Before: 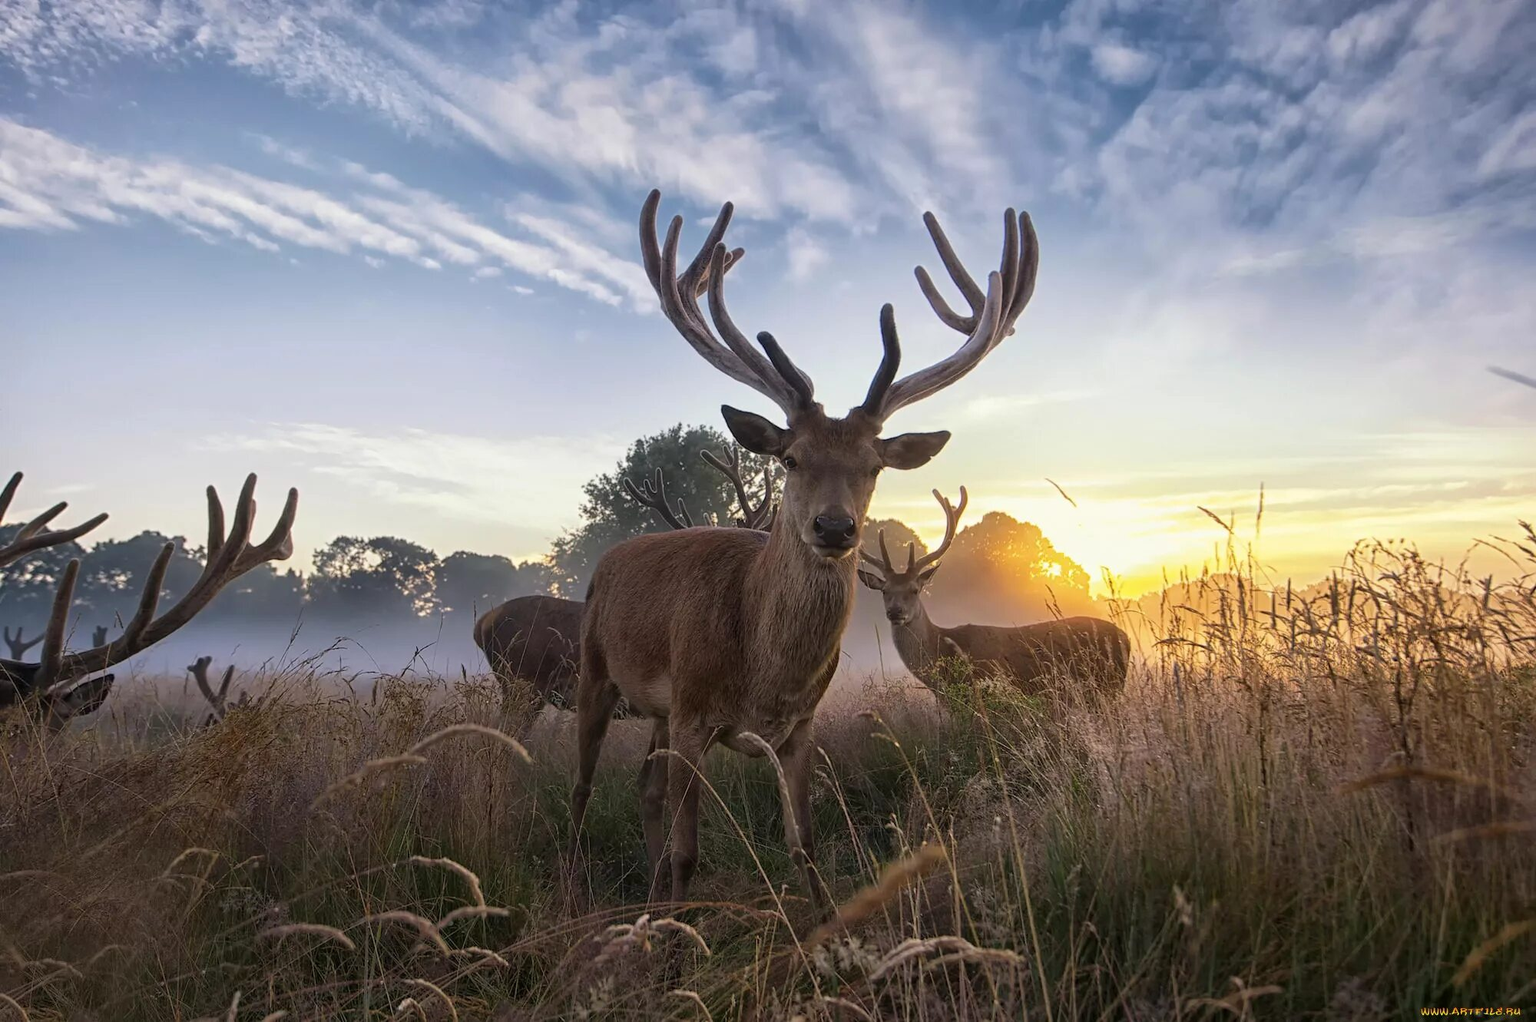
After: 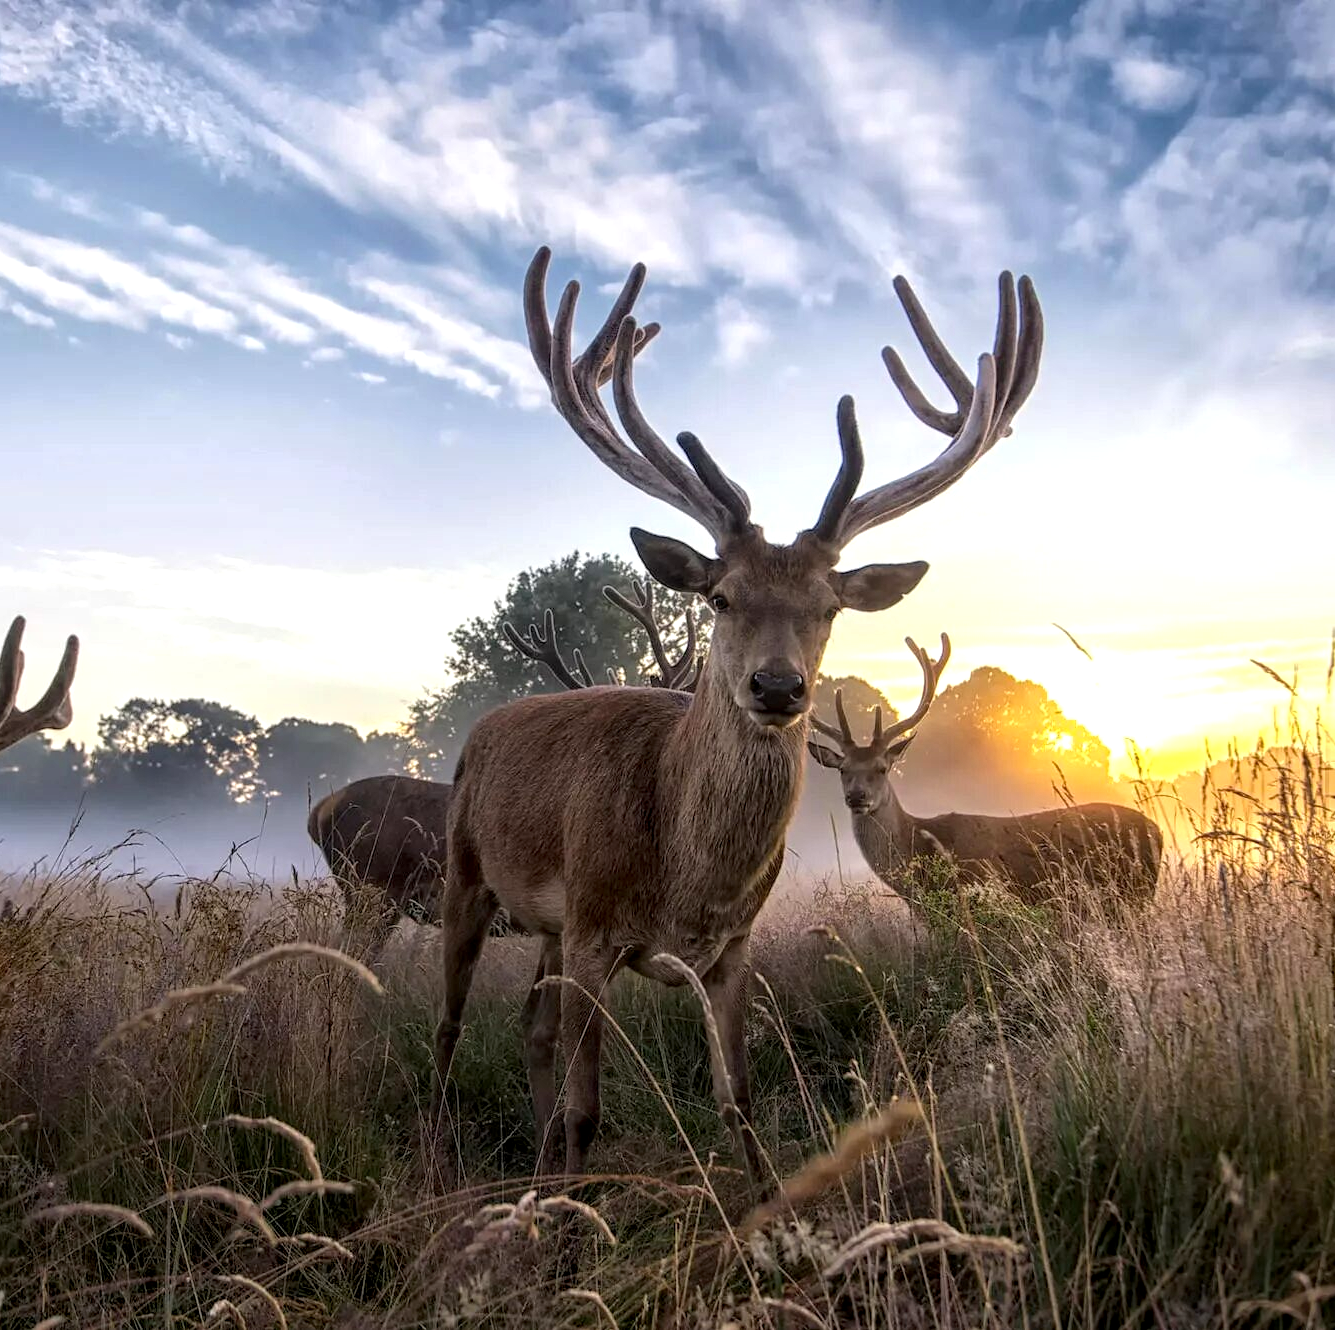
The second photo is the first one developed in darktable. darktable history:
crop and rotate: left 15.497%, right 17.726%
tone equalizer: -8 EV -0.395 EV, -7 EV -0.402 EV, -6 EV -0.299 EV, -5 EV -0.196 EV, -3 EV 0.207 EV, -2 EV 0.33 EV, -1 EV 0.4 EV, +0 EV 0.437 EV
local contrast: detail 130%
exposure: black level correction 0.005, exposure 0.016 EV, compensate exposure bias true, compensate highlight preservation false
